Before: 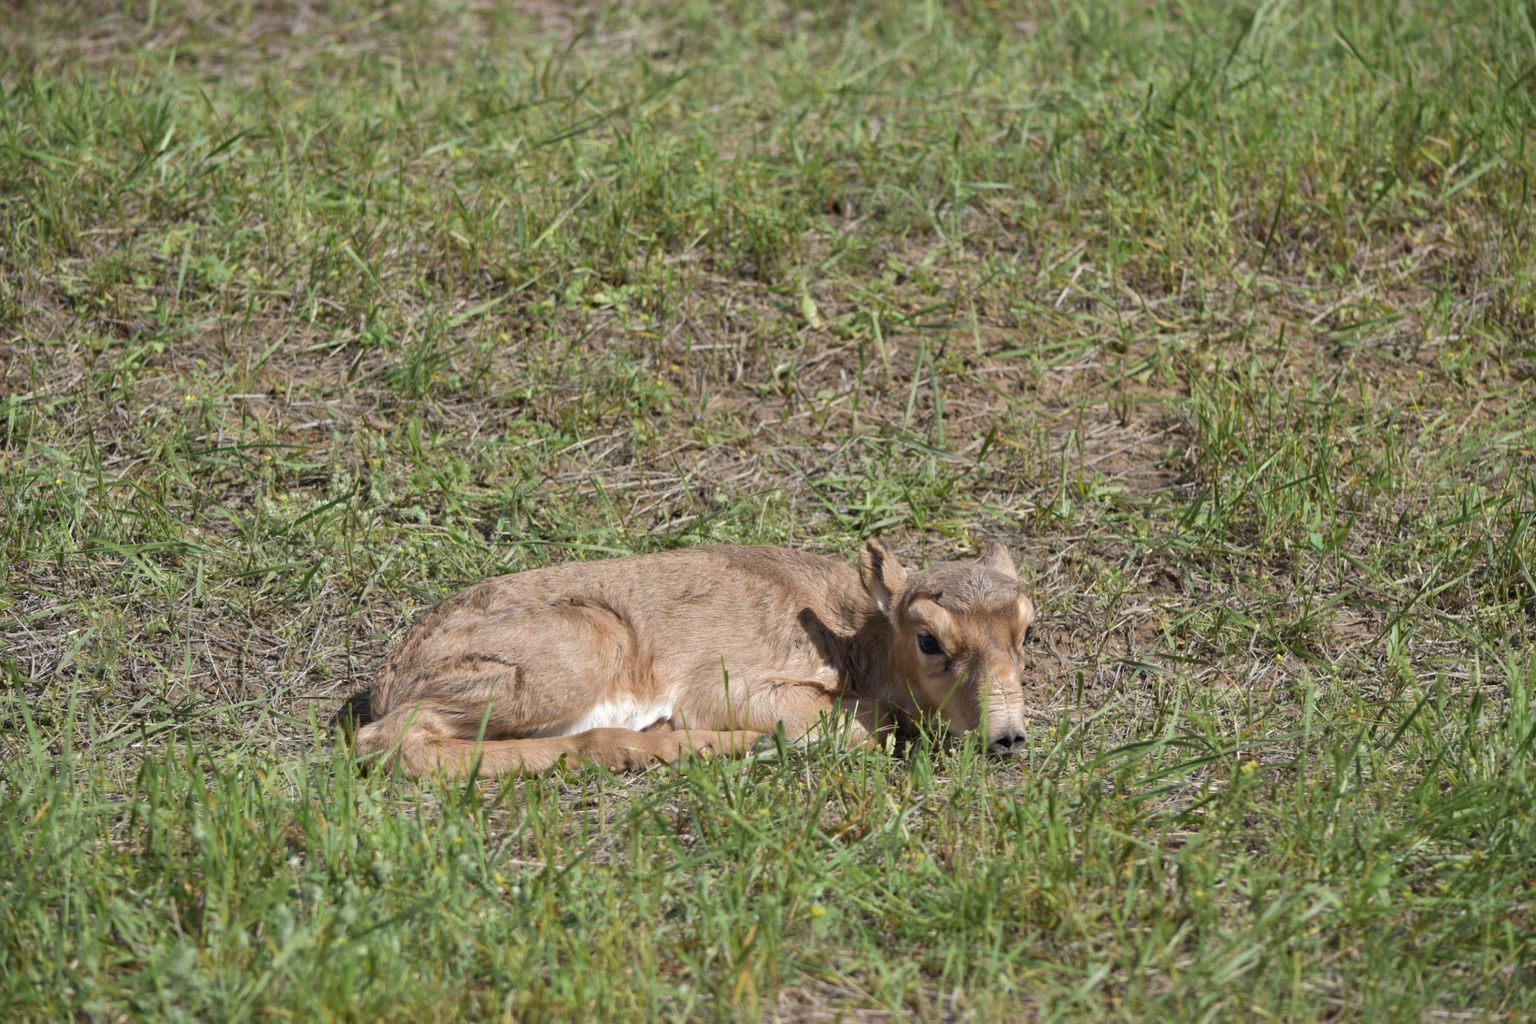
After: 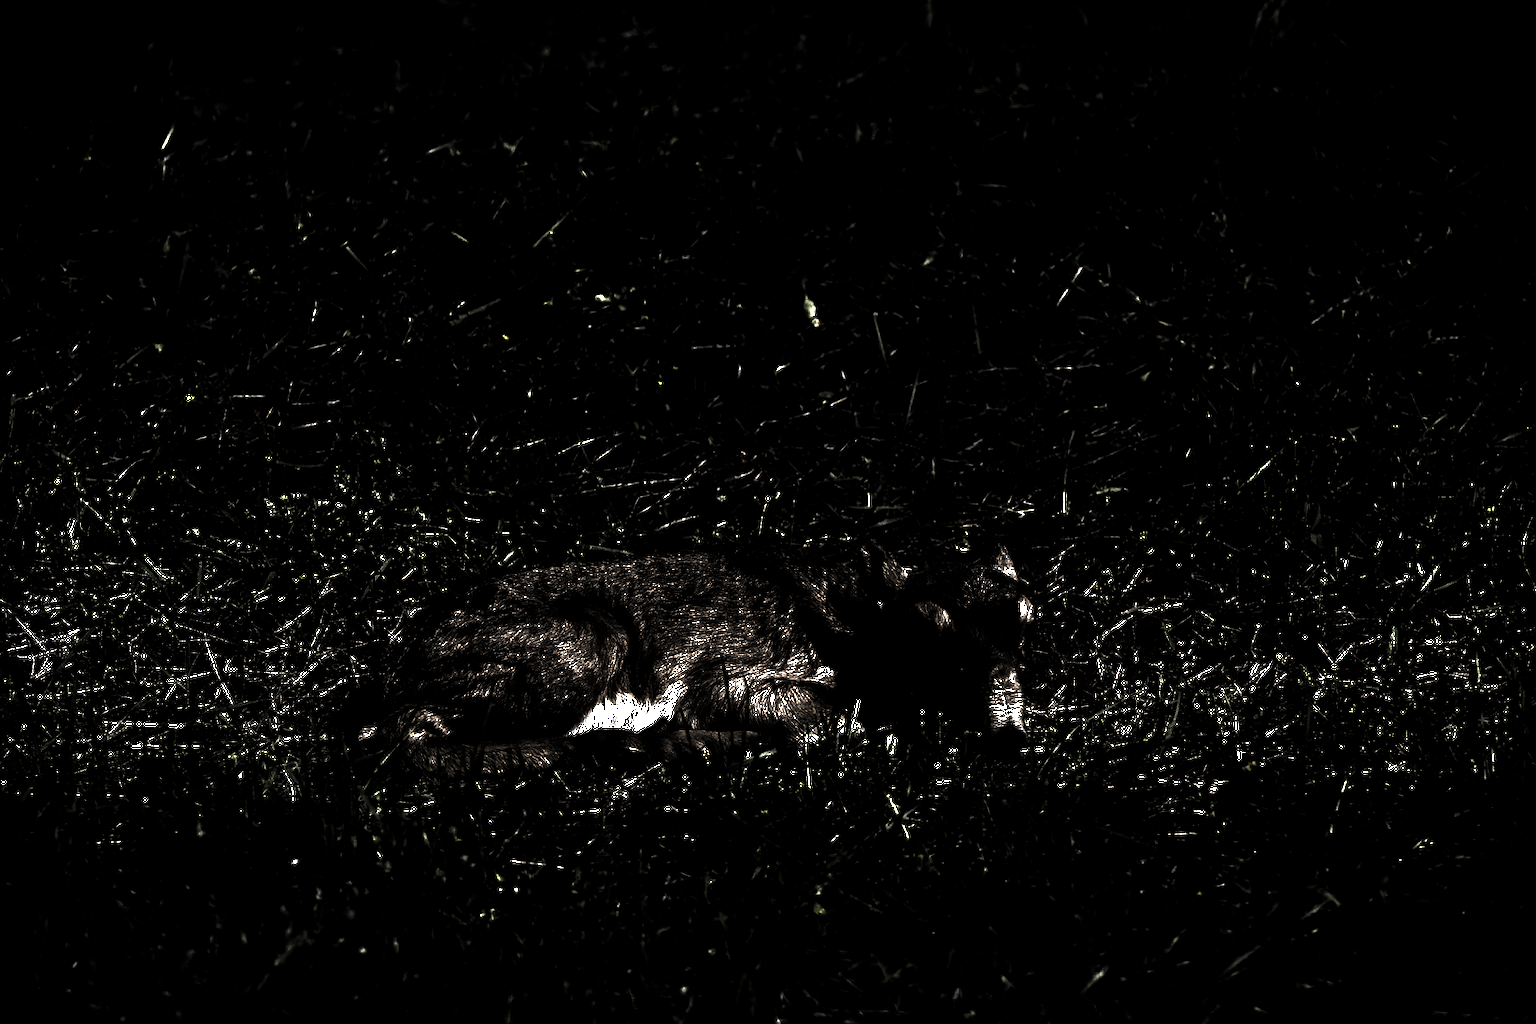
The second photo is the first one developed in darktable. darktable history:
sharpen: radius 1.039
levels: levels [0.721, 0.937, 0.997]
exposure: exposure 0.656 EV, compensate exposure bias true, compensate highlight preservation false
